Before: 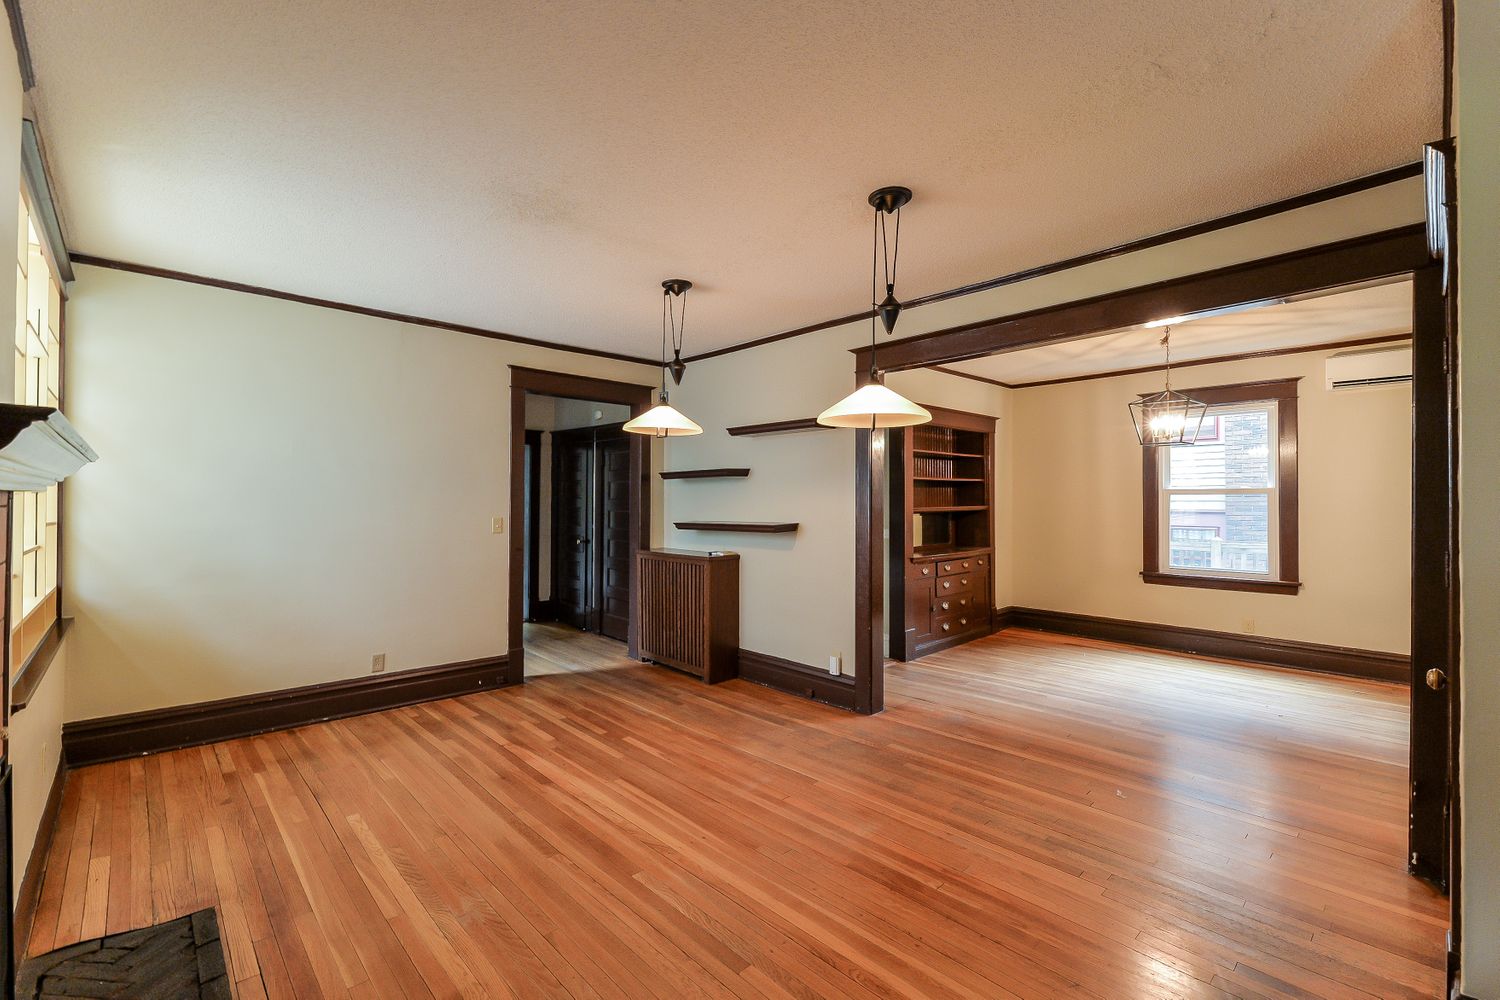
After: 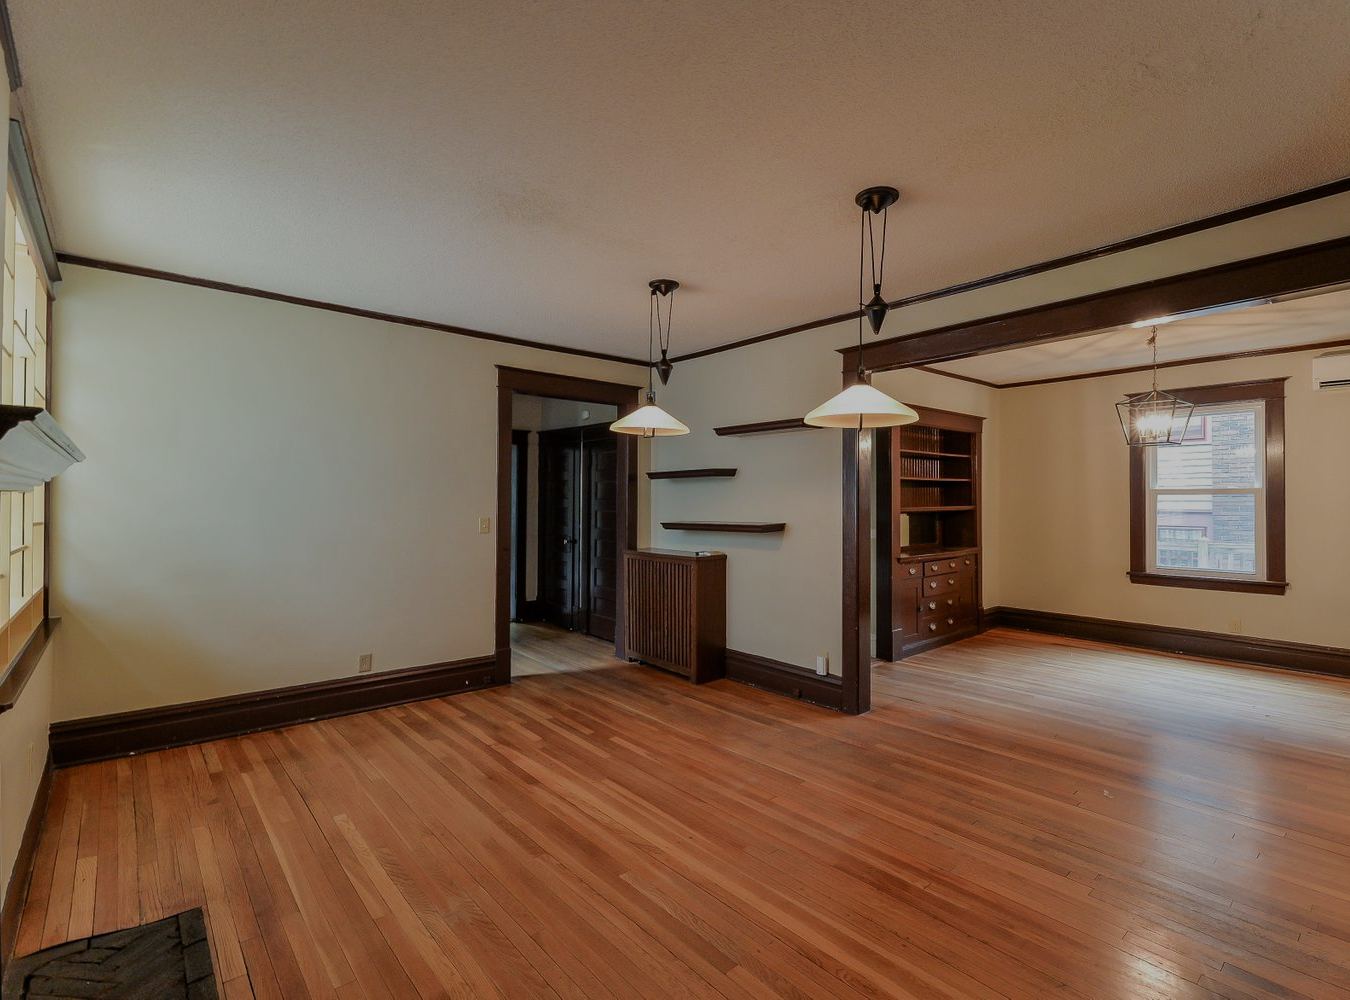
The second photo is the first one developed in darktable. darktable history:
exposure: exposure -0.904 EV, compensate highlight preservation false
crop and rotate: left 0.962%, right 8.977%
